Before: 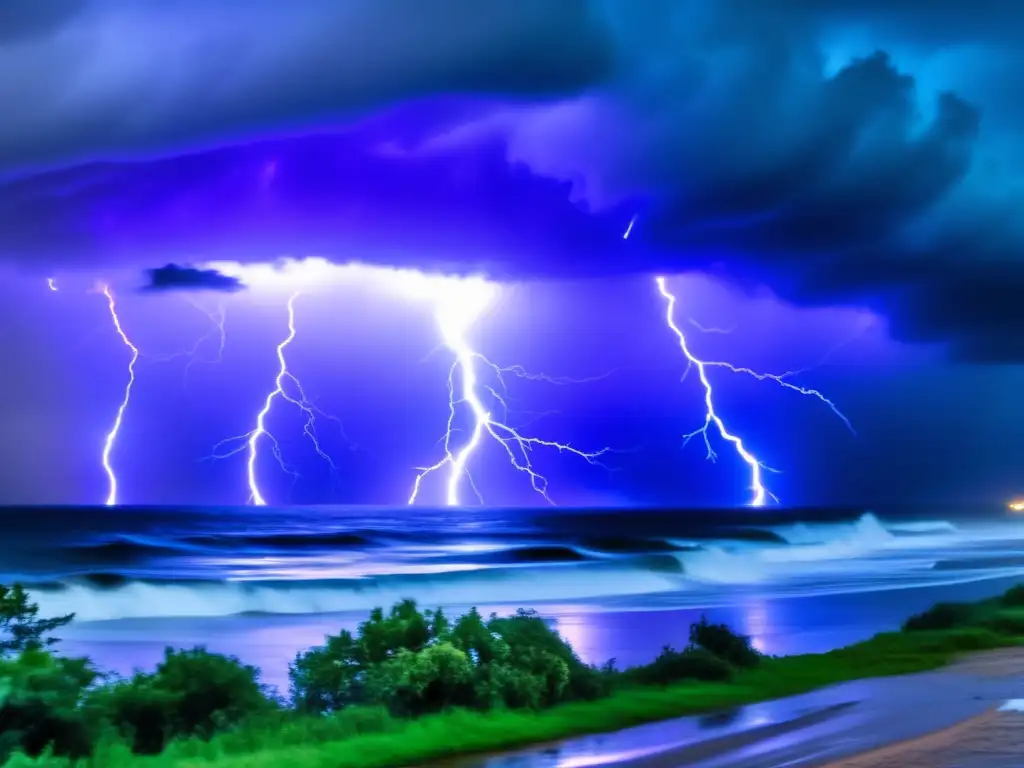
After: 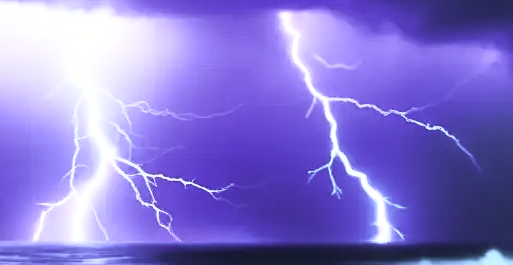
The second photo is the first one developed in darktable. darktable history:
contrast brightness saturation: contrast 0.562, brightness 0.579, saturation -0.34
crop: left 36.667%, top 34.493%, right 13.16%, bottom 30.927%
